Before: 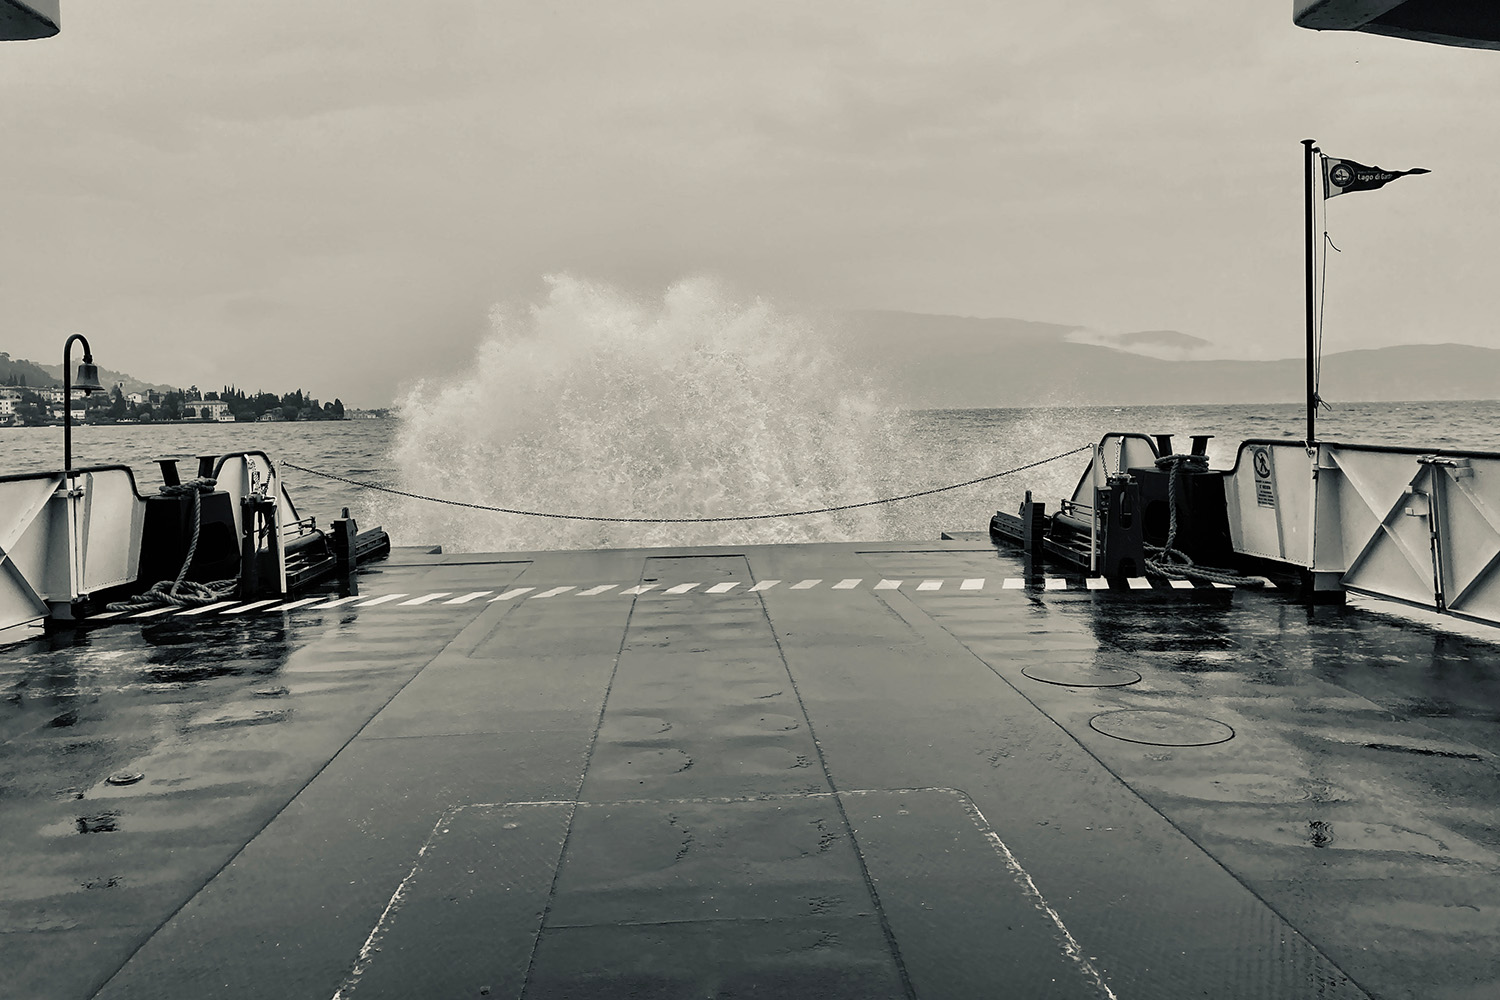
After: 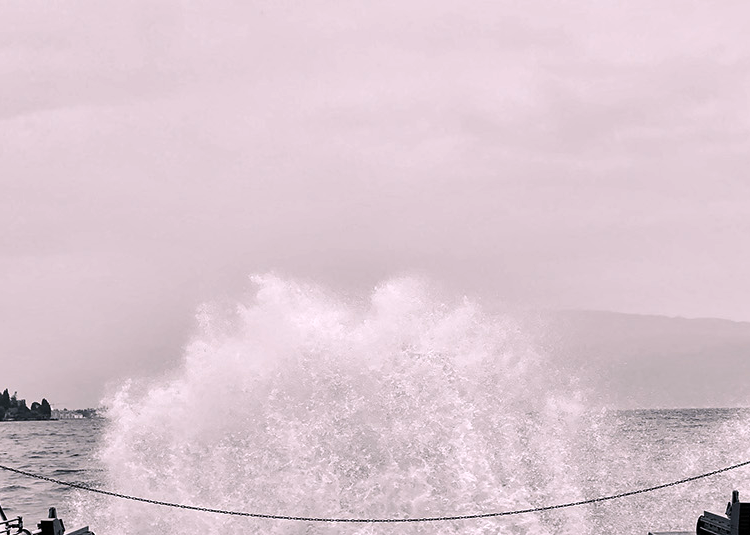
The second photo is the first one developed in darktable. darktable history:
crop: left 19.556%, right 30.401%, bottom 46.458%
tone equalizer: -8 EV -0.417 EV, -7 EV -0.389 EV, -6 EV -0.333 EV, -5 EV -0.222 EV, -3 EV 0.222 EV, -2 EV 0.333 EV, -1 EV 0.389 EV, +0 EV 0.417 EV, edges refinement/feathering 500, mask exposure compensation -1.57 EV, preserve details no
white balance: red 1.066, blue 1.119
